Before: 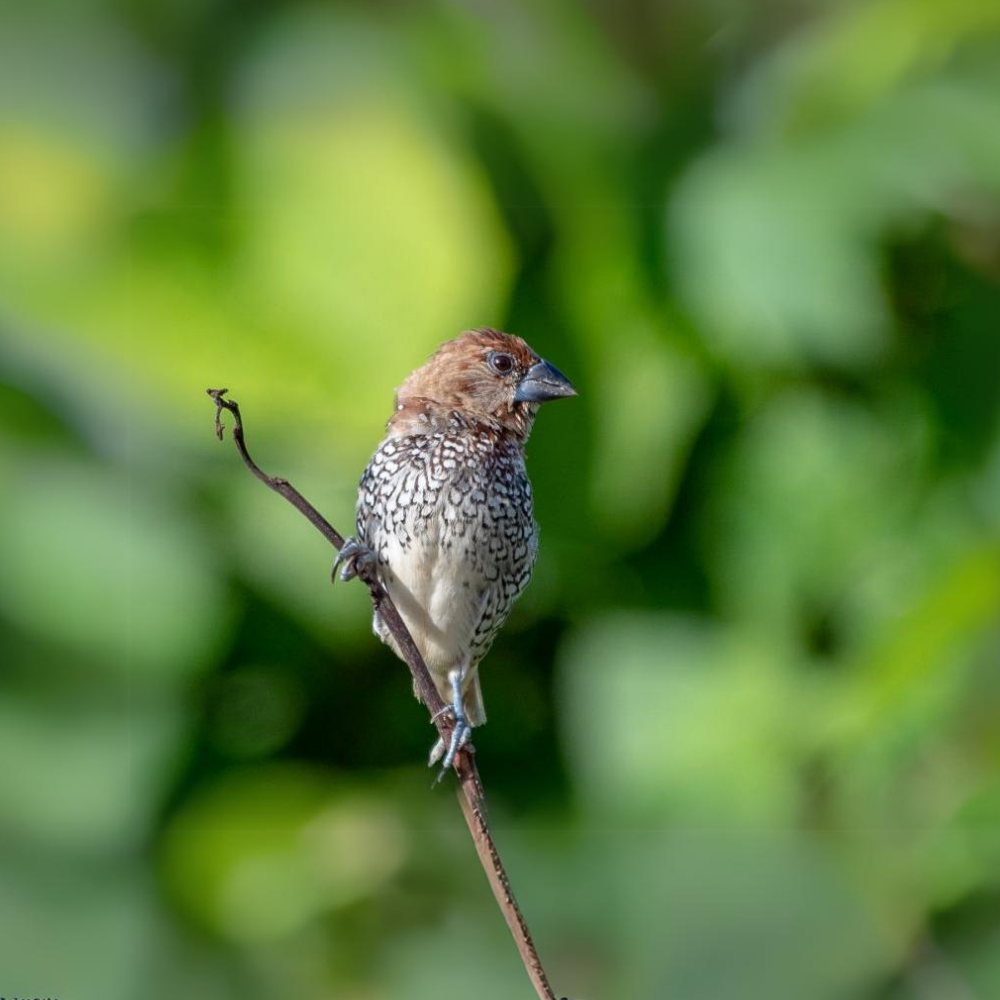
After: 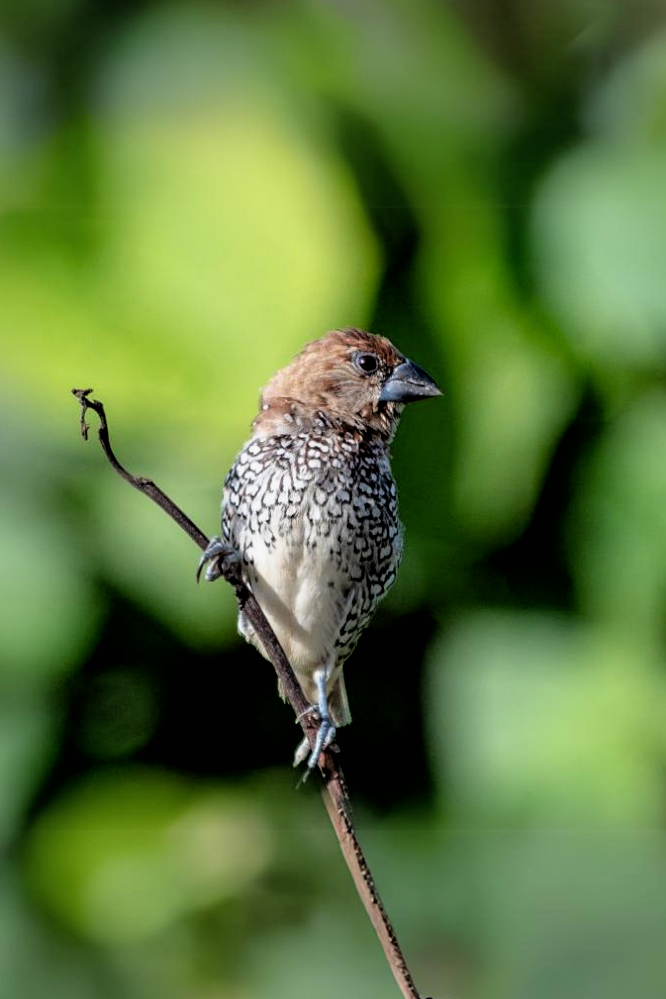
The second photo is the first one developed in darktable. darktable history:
crop and rotate: left 13.537%, right 19.796%
filmic rgb: black relative exposure -3.72 EV, white relative exposure 2.77 EV, dynamic range scaling -5.32%, hardness 3.03
